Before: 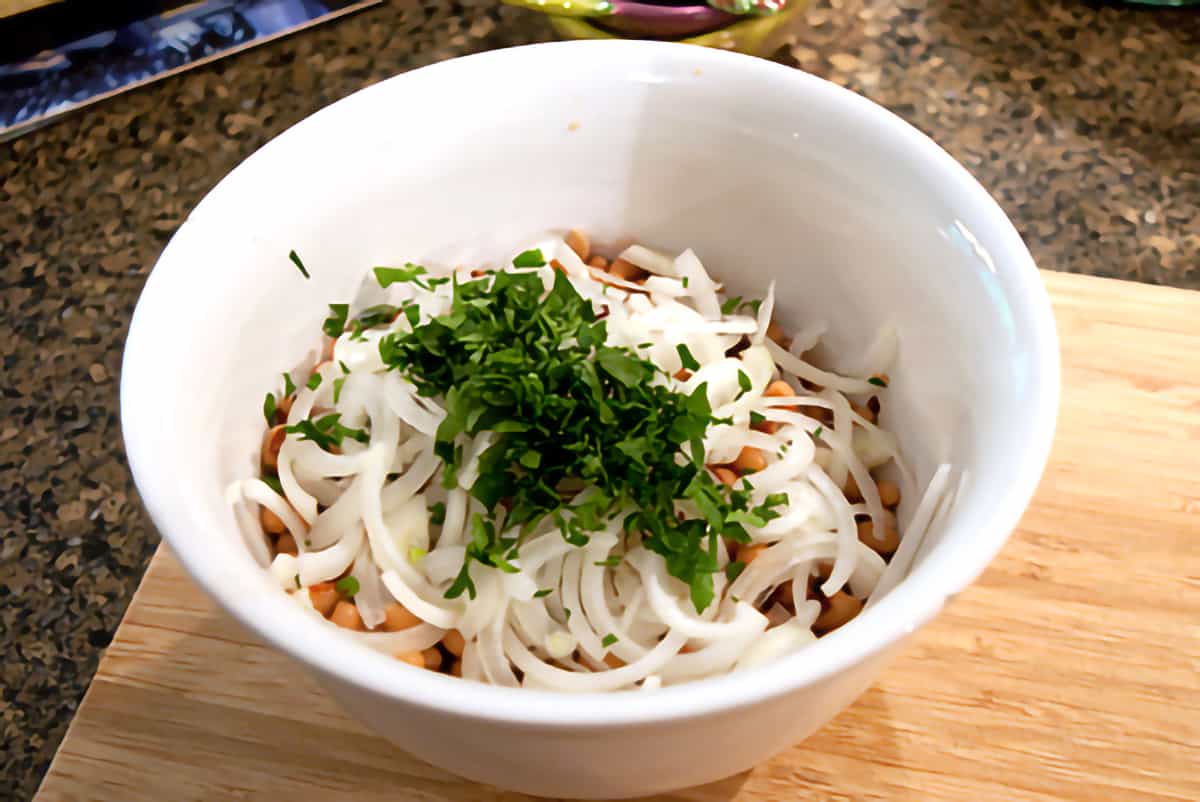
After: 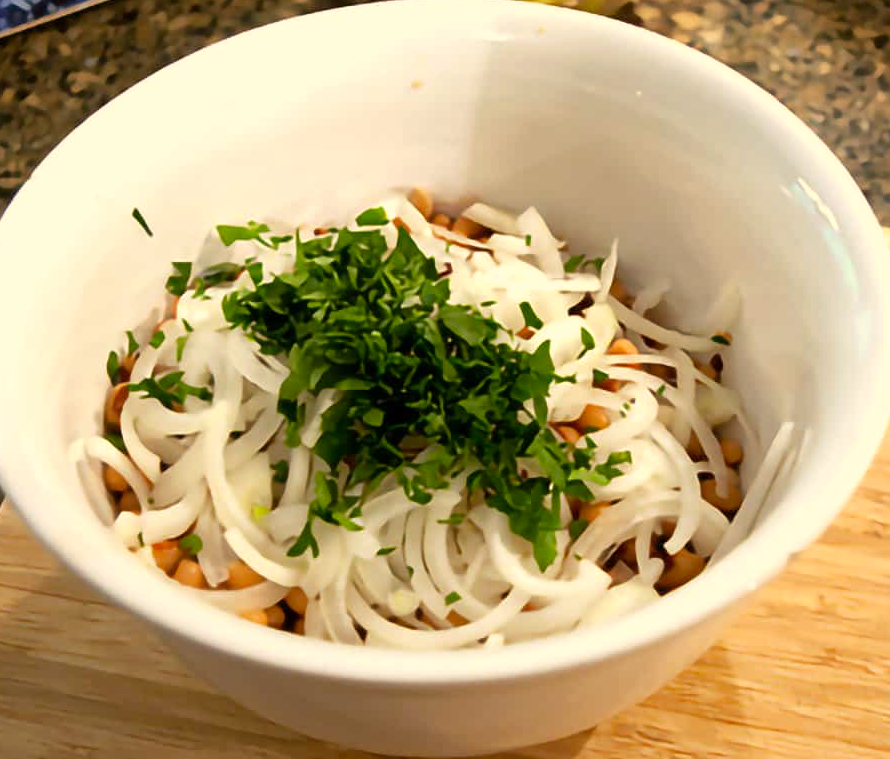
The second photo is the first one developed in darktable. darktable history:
crop and rotate: left 13.15%, top 5.251%, right 12.609%
color correction: highlights a* 1.39, highlights b* 17.83
